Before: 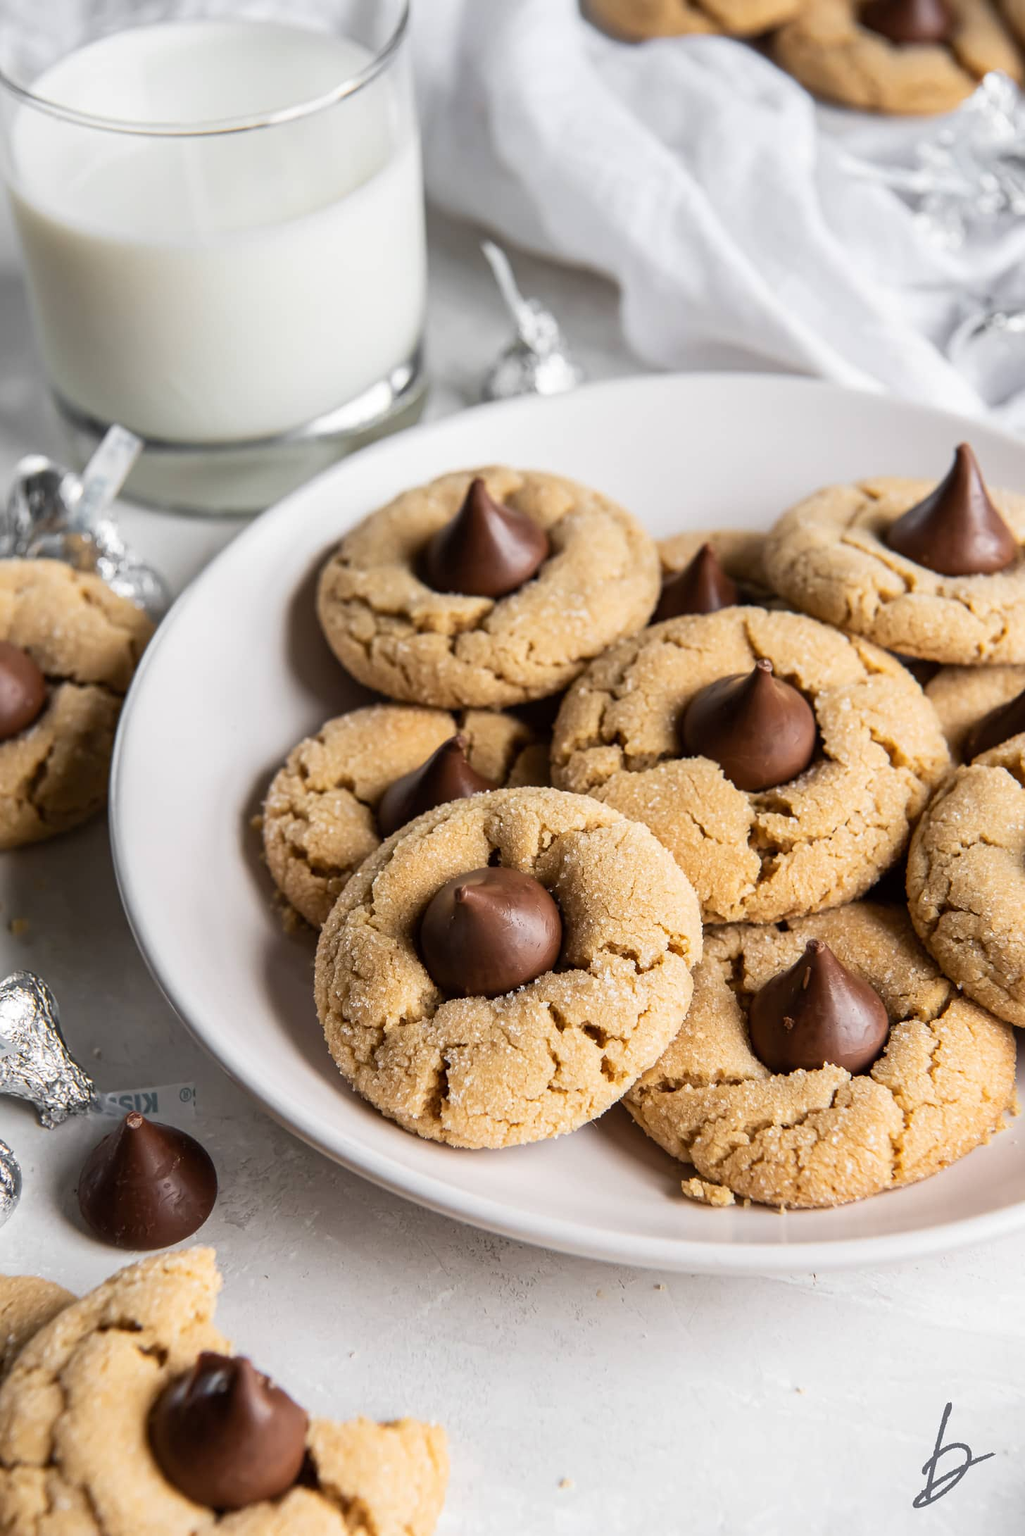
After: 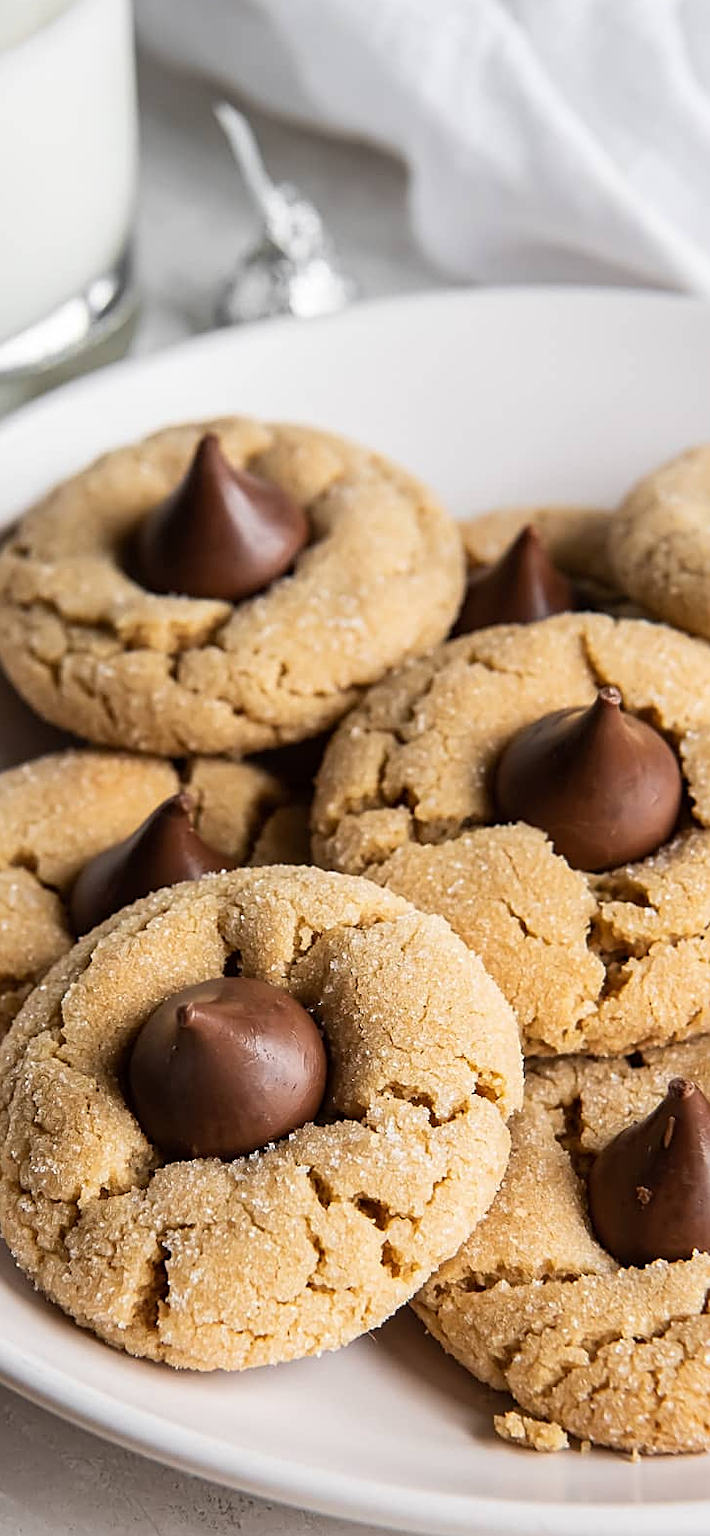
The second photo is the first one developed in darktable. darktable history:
sharpen: on, module defaults
crop: left 32.061%, top 10.923%, right 18.345%, bottom 17.487%
